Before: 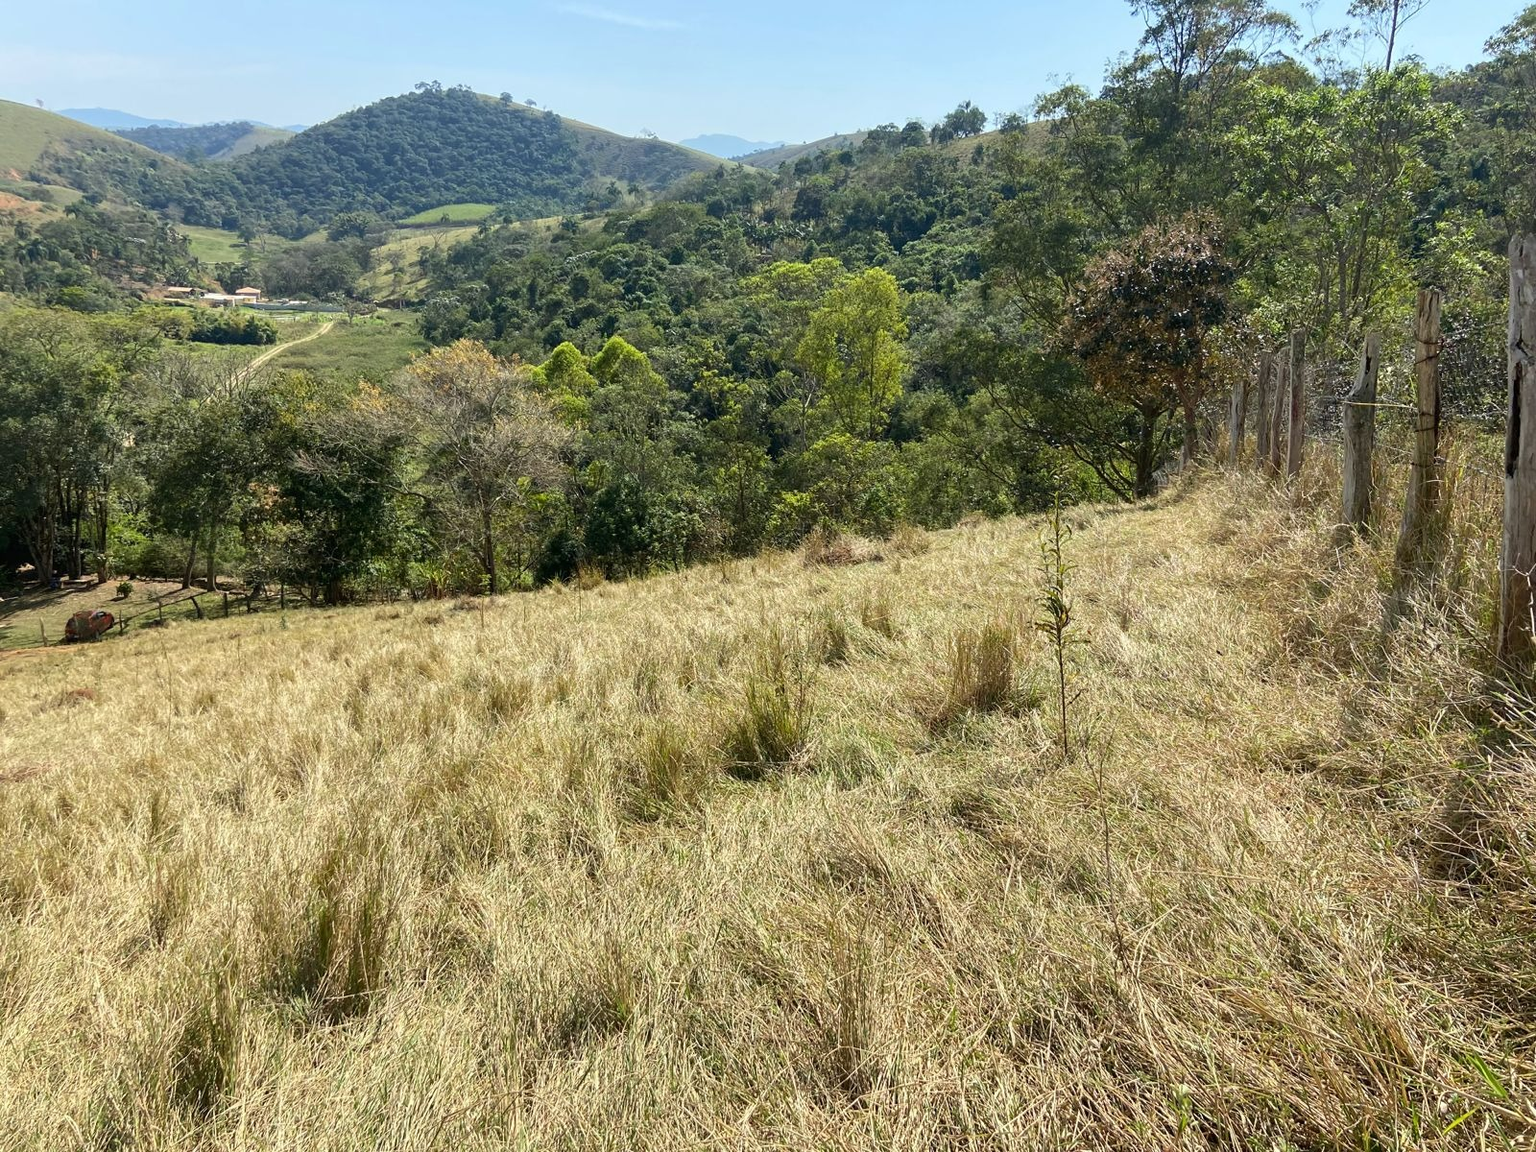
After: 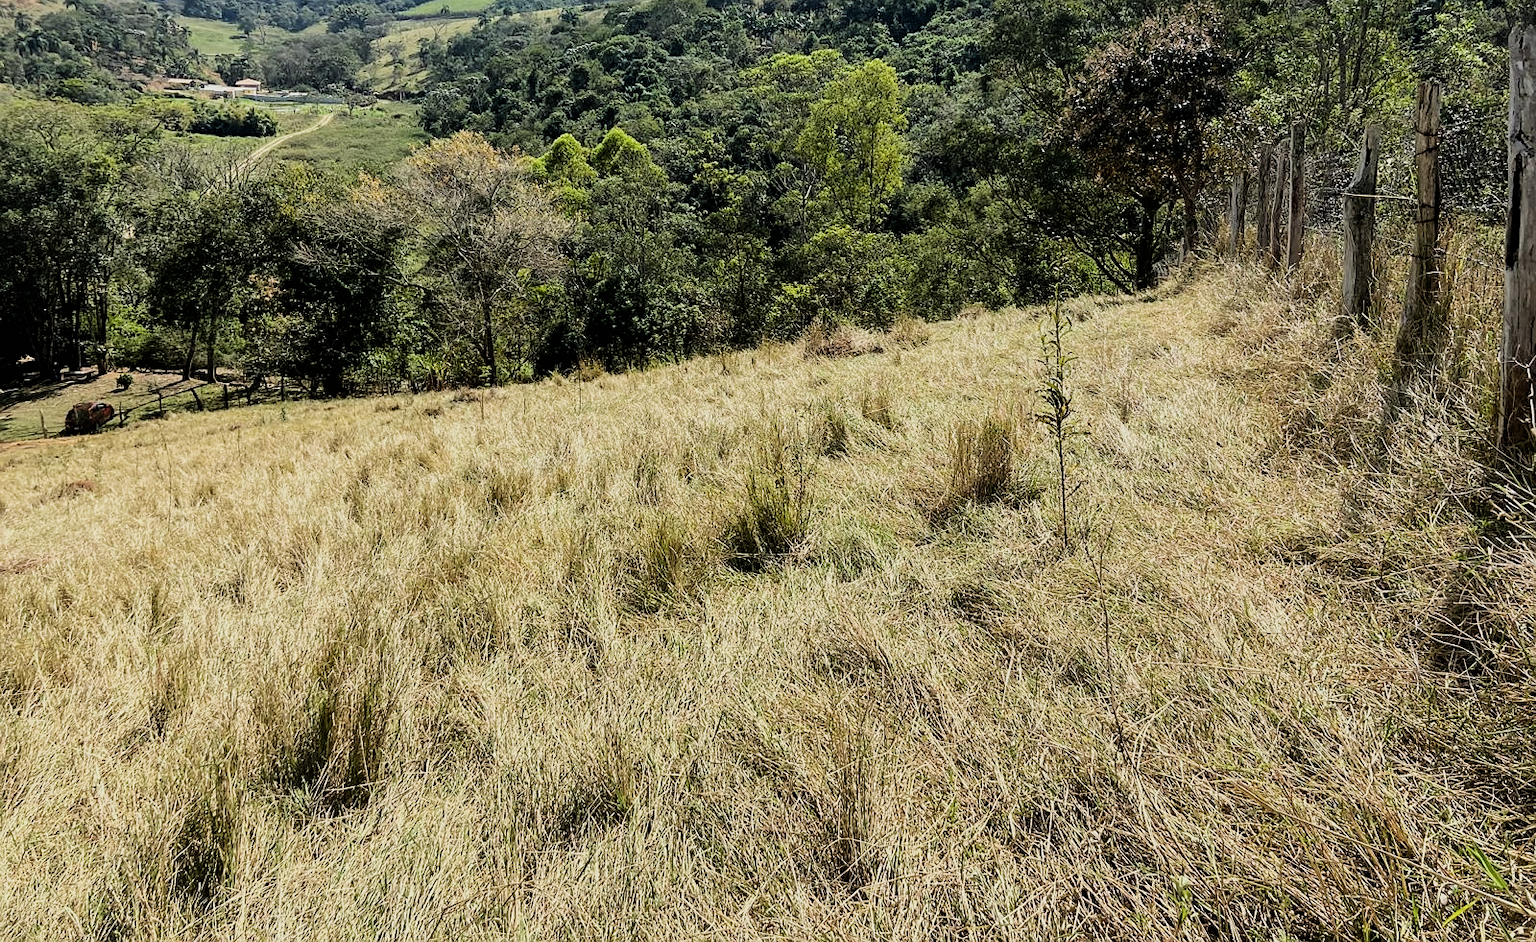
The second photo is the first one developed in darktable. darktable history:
sharpen: radius 1.031
crop and rotate: top 18.156%
filmic rgb: black relative exposure -5.09 EV, white relative exposure 4 EV, hardness 2.88, contrast 1.298, highlights saturation mix -28.8%
